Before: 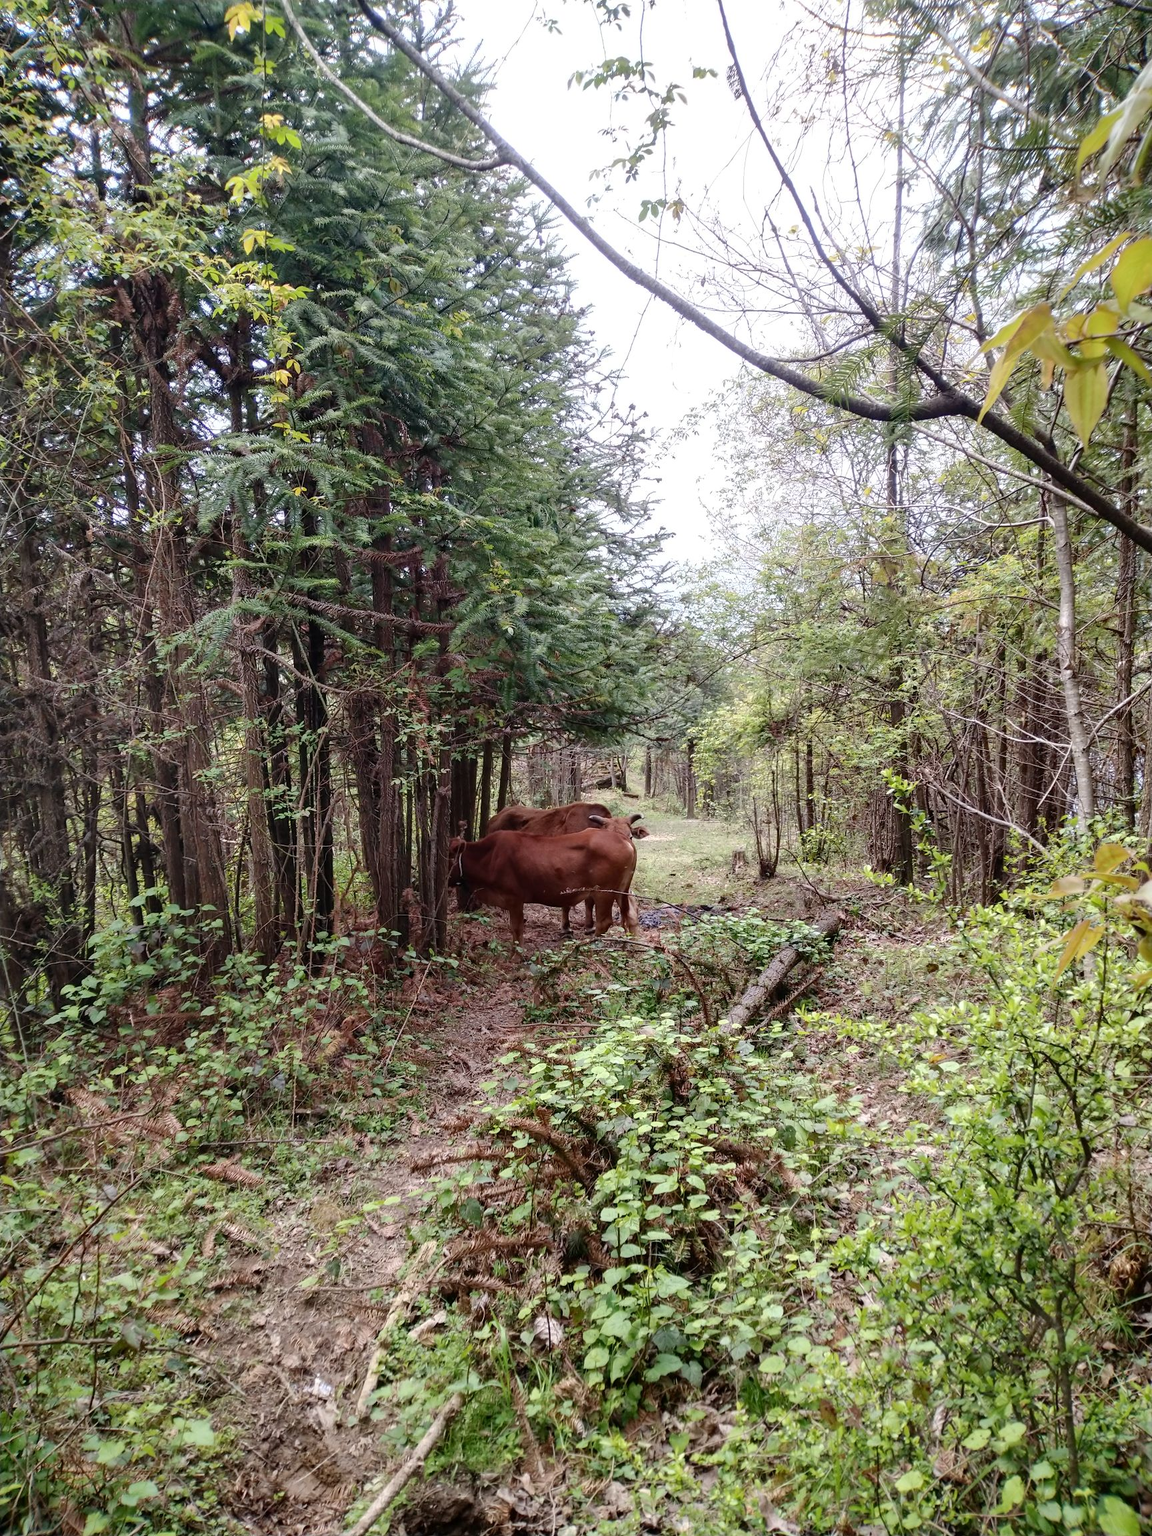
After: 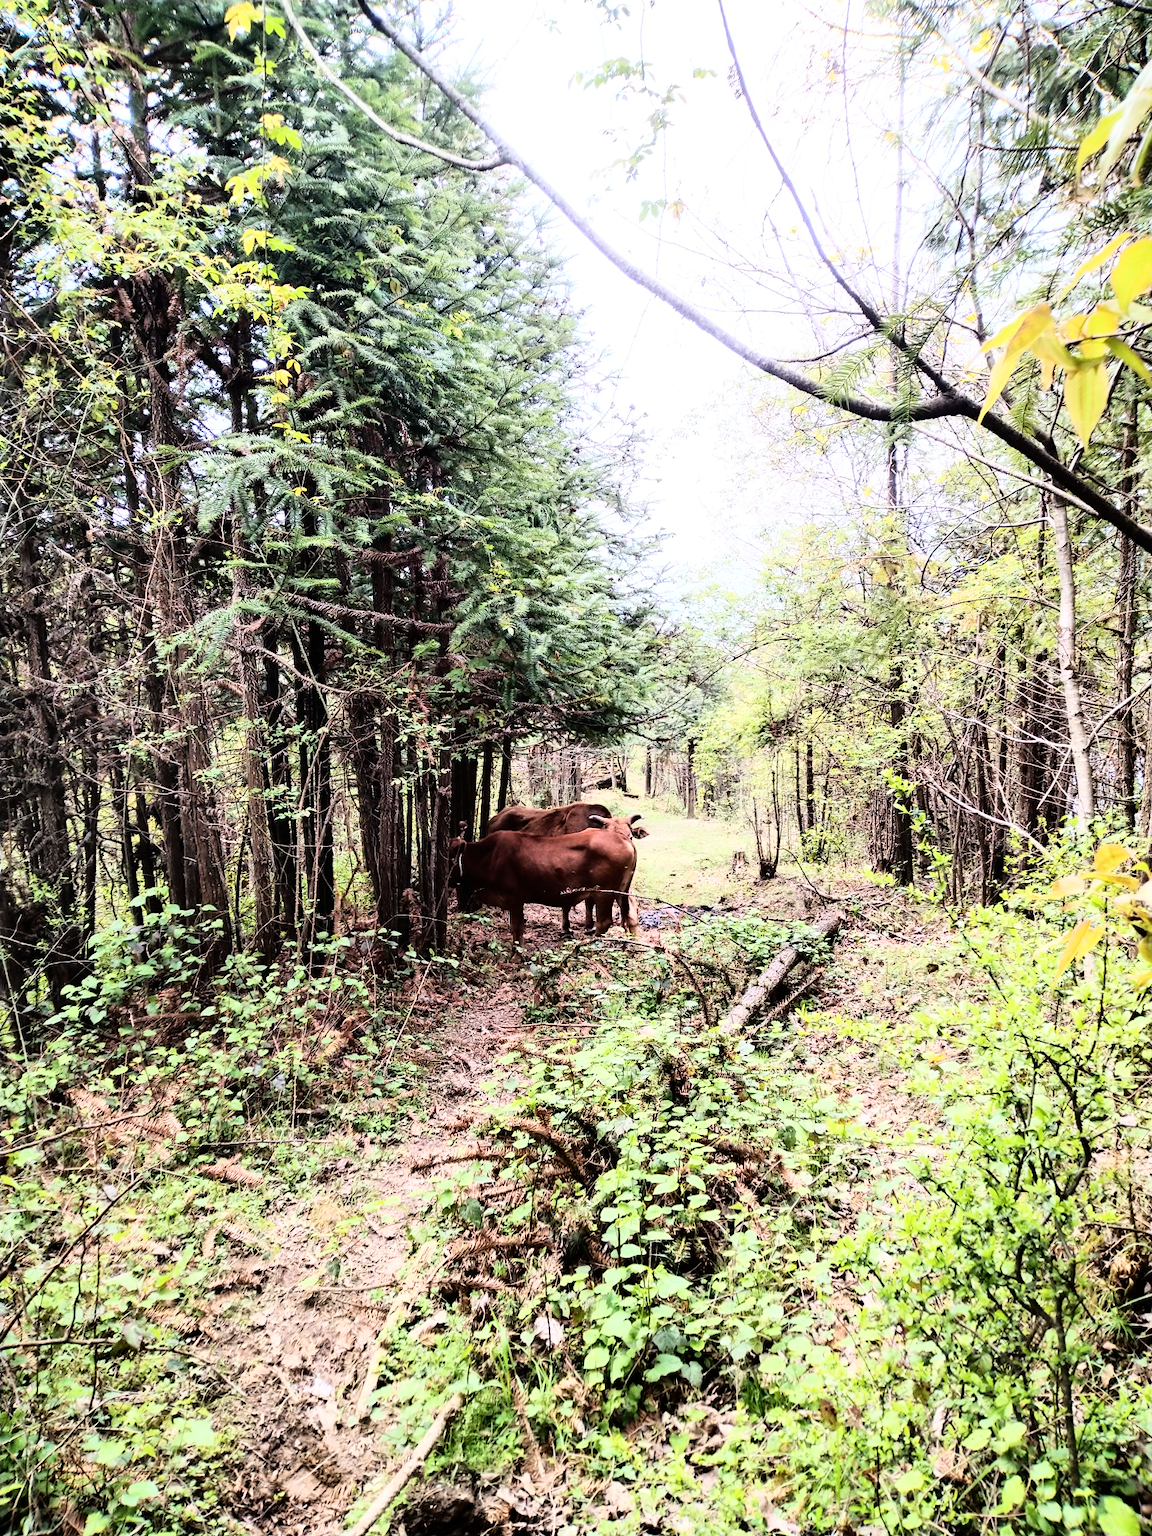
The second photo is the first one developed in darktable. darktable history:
rgb curve: curves: ch0 [(0, 0) (0.21, 0.15) (0.24, 0.21) (0.5, 0.75) (0.75, 0.96) (0.89, 0.99) (1, 1)]; ch1 [(0, 0.02) (0.21, 0.13) (0.25, 0.2) (0.5, 0.67) (0.75, 0.9) (0.89, 0.97) (1, 1)]; ch2 [(0, 0.02) (0.21, 0.13) (0.25, 0.2) (0.5, 0.67) (0.75, 0.9) (0.89, 0.97) (1, 1)], compensate middle gray true
